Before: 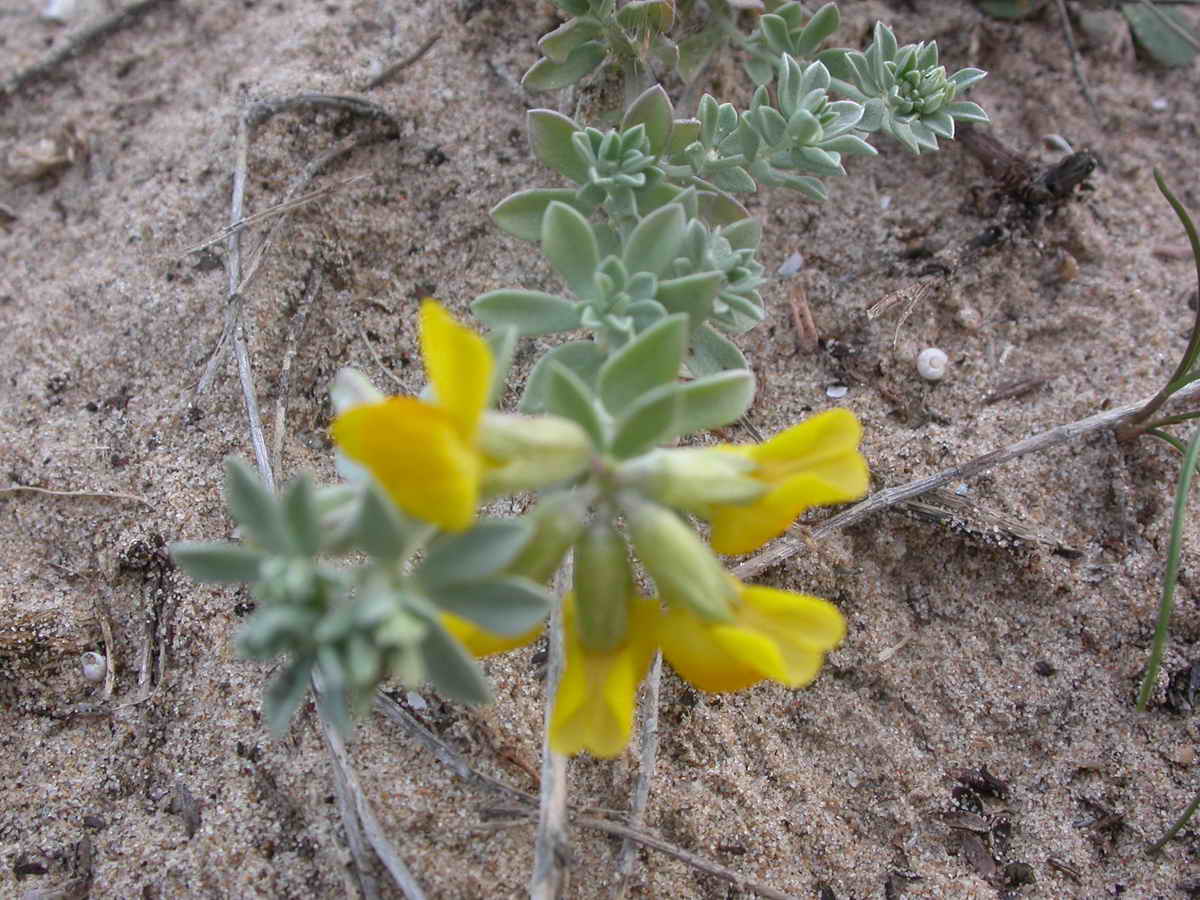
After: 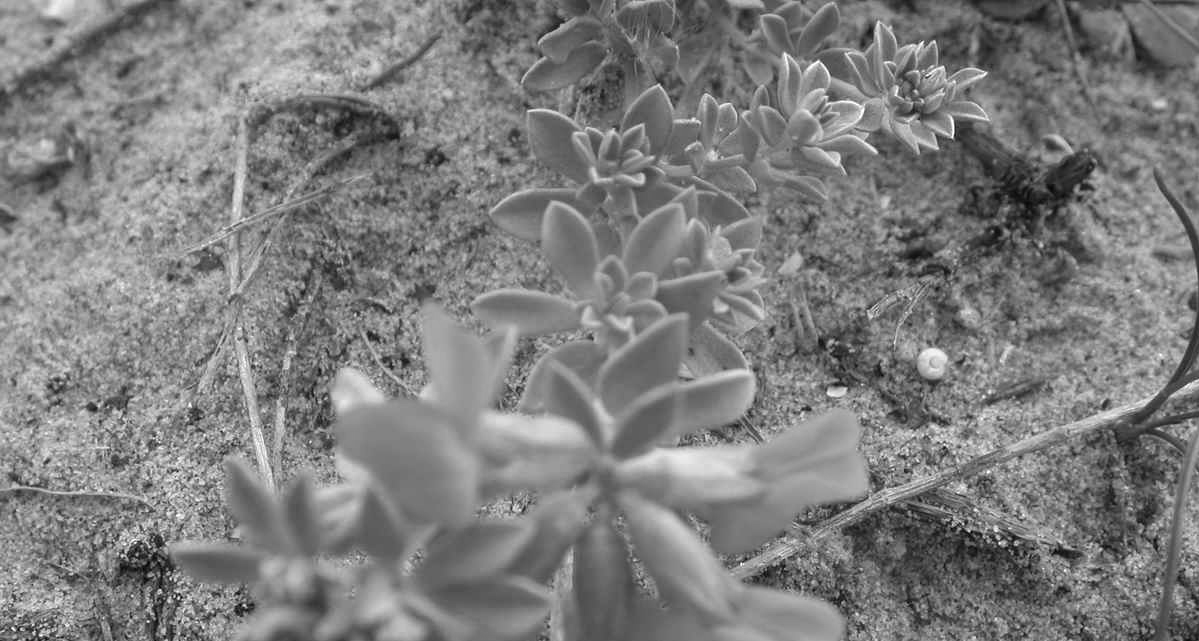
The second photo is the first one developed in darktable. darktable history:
crop: right 0.001%, bottom 28.712%
color calibration: output gray [0.18, 0.41, 0.41, 0], illuminant custom, x 0.39, y 0.392, temperature 3870.22 K
shadows and highlights: shadows 36.74, highlights -27.39, soften with gaussian
